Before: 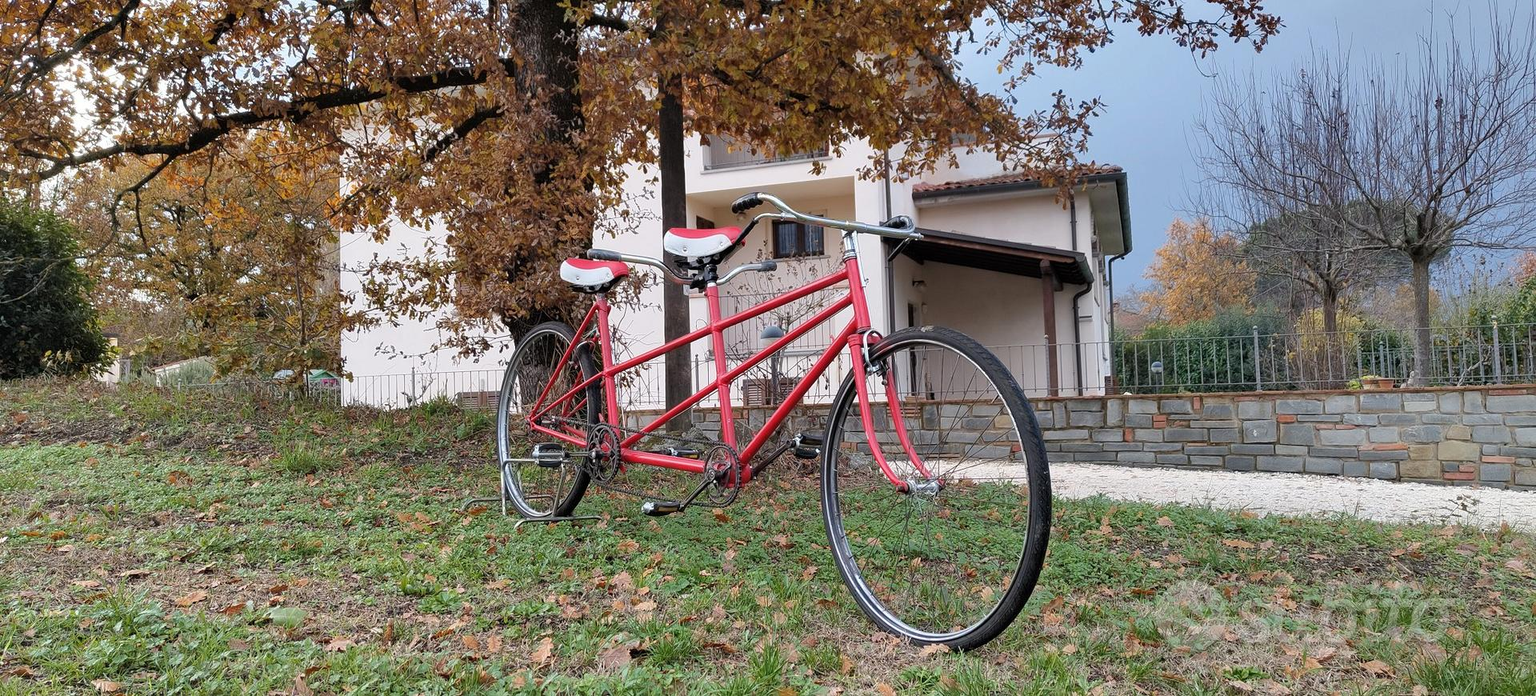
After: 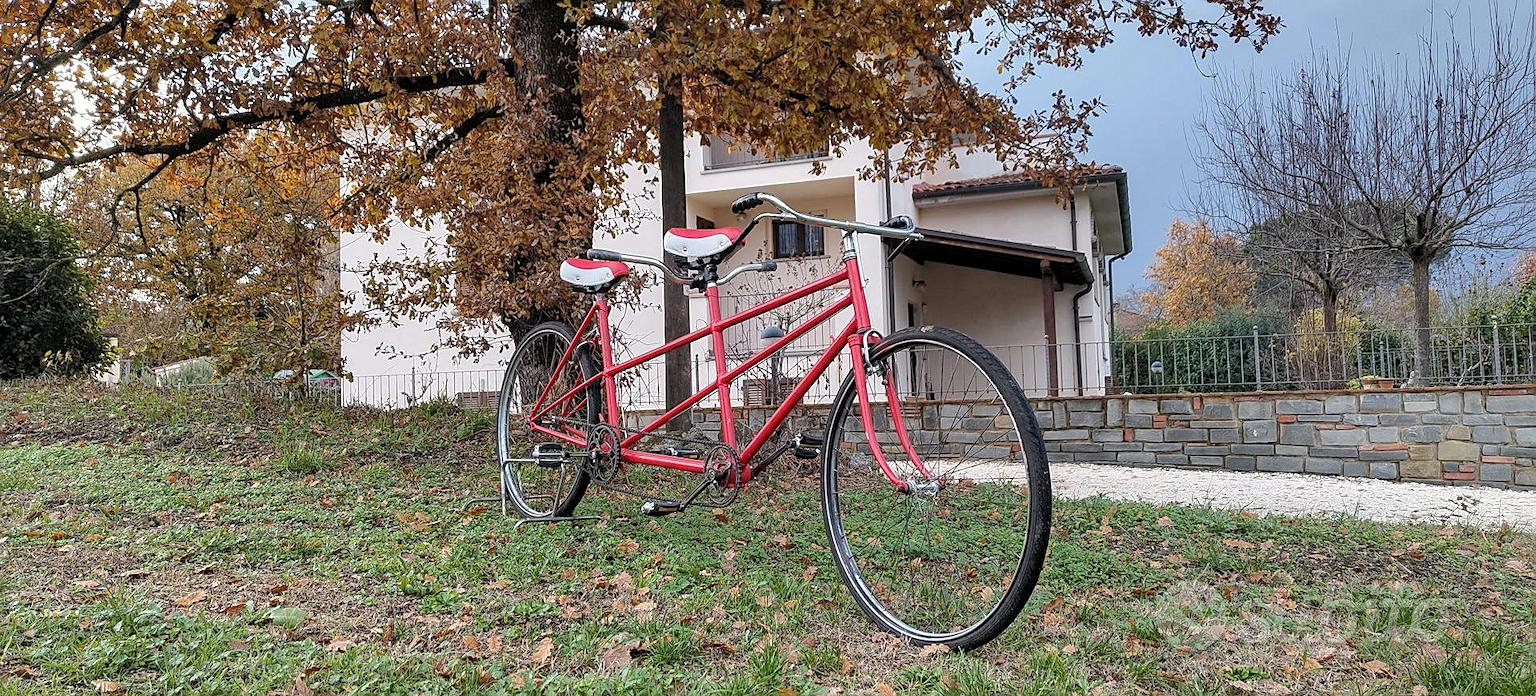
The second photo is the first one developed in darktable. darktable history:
sharpen: amount 0.491
local contrast: on, module defaults
